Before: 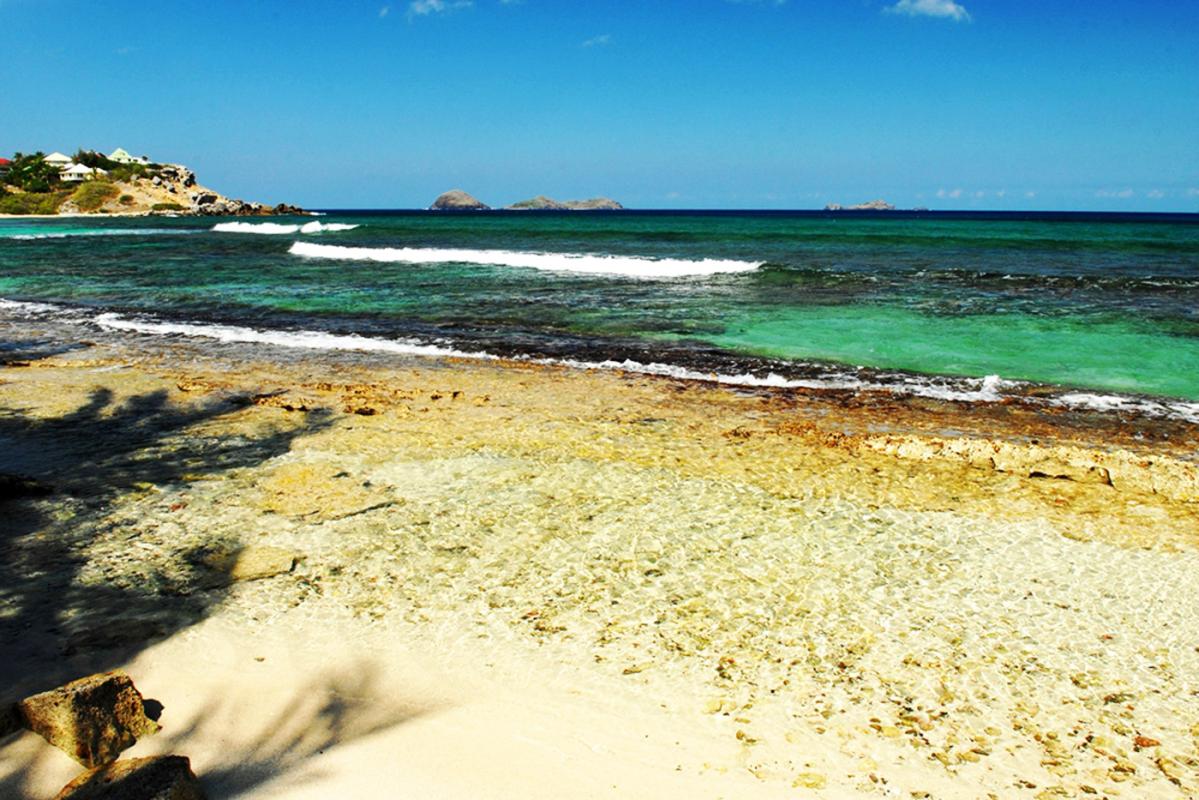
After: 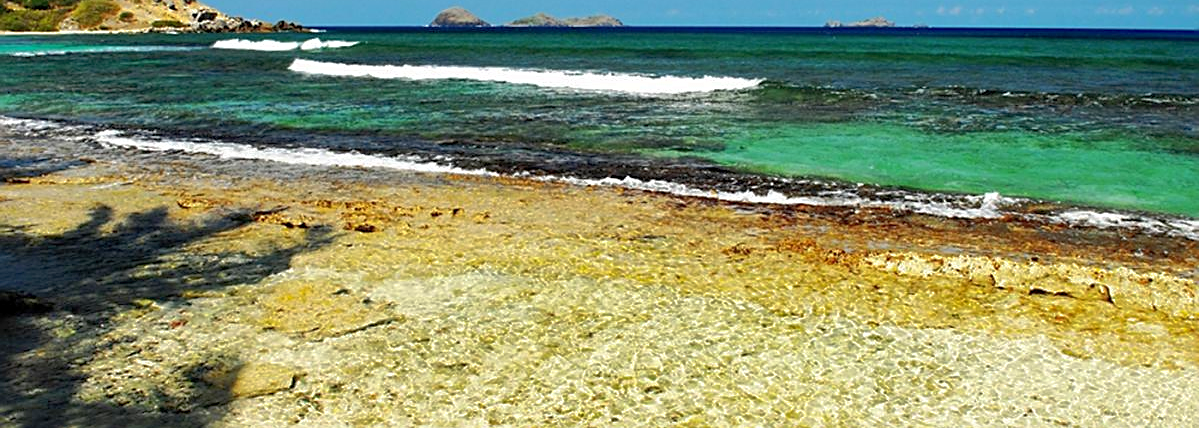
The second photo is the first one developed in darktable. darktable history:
crop and rotate: top 23.043%, bottom 23.437%
sharpen: on, module defaults
shadows and highlights: on, module defaults
